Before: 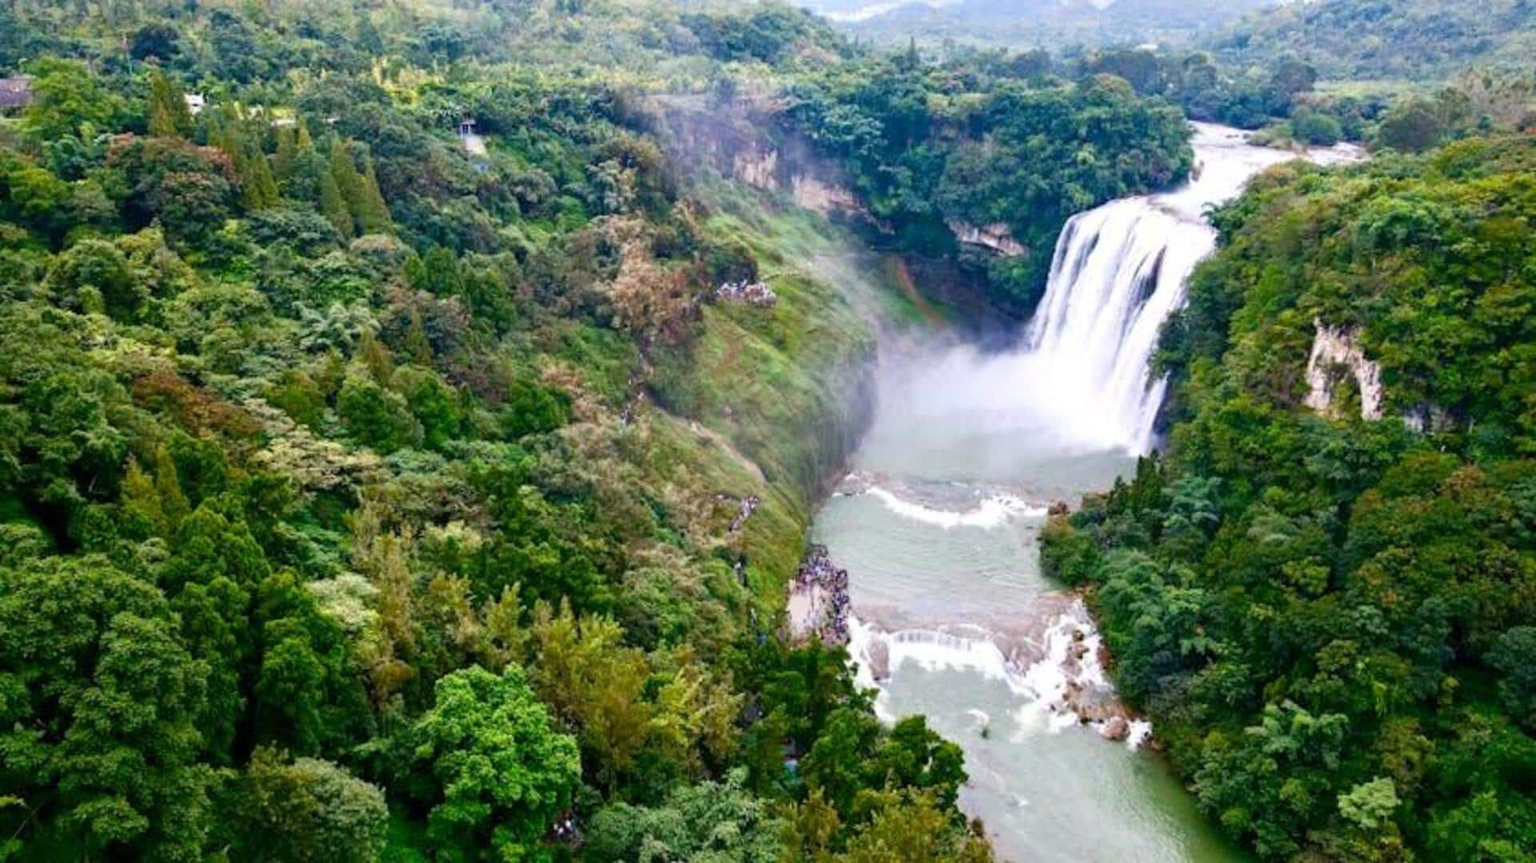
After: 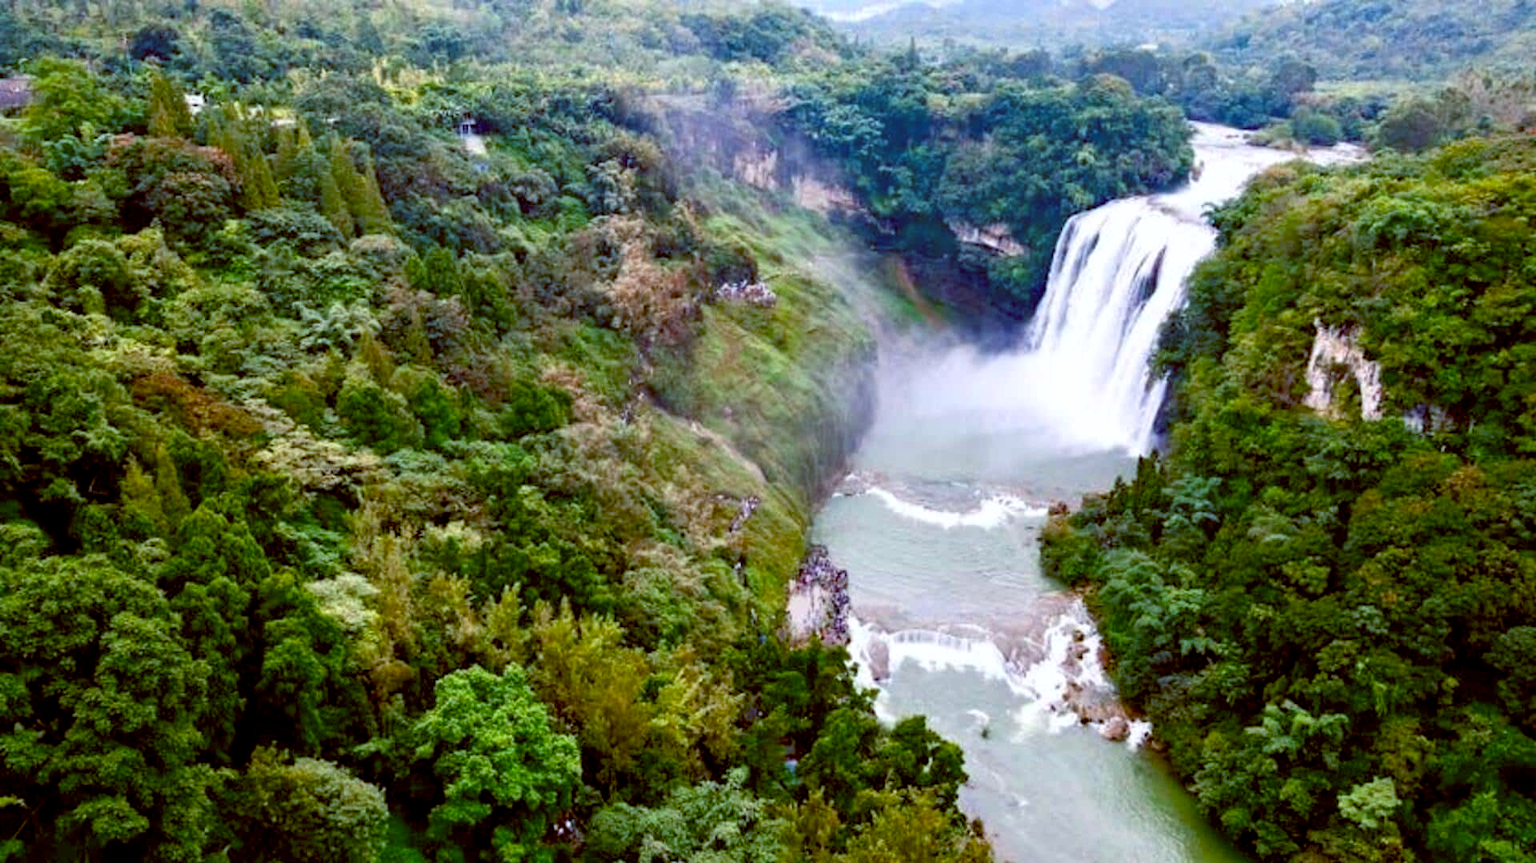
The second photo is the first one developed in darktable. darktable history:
exposure: black level correction 0.01, exposure 0.014 EV, compensate highlight preservation false
color balance: lift [1, 1.015, 1.004, 0.985], gamma [1, 0.958, 0.971, 1.042], gain [1, 0.956, 0.977, 1.044]
